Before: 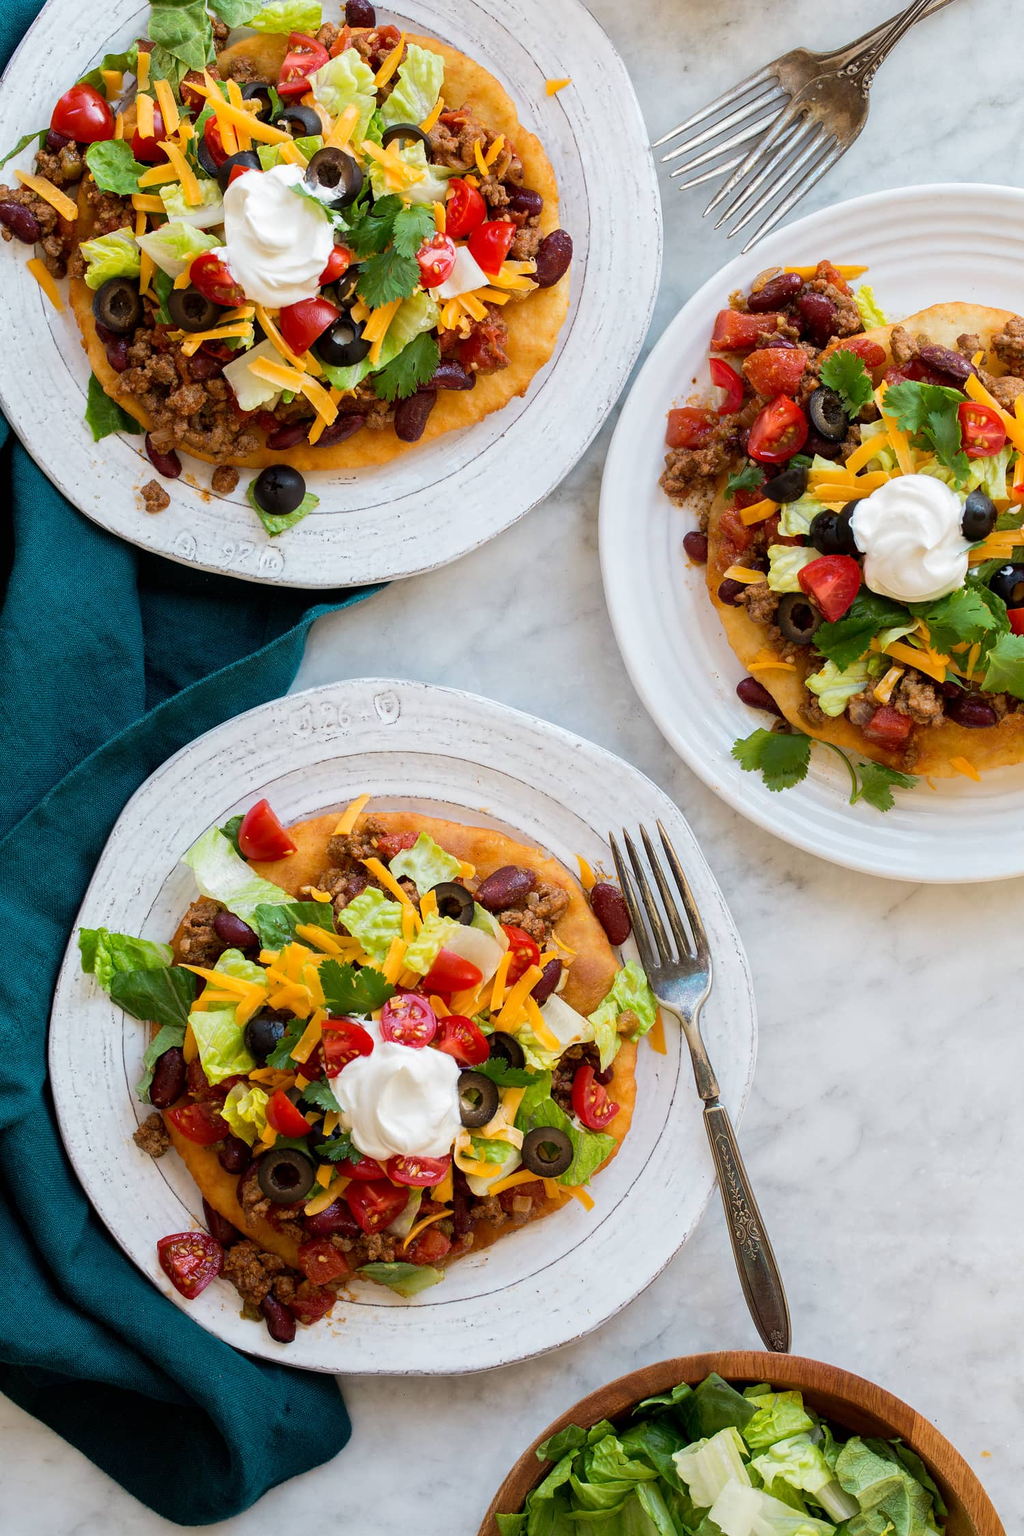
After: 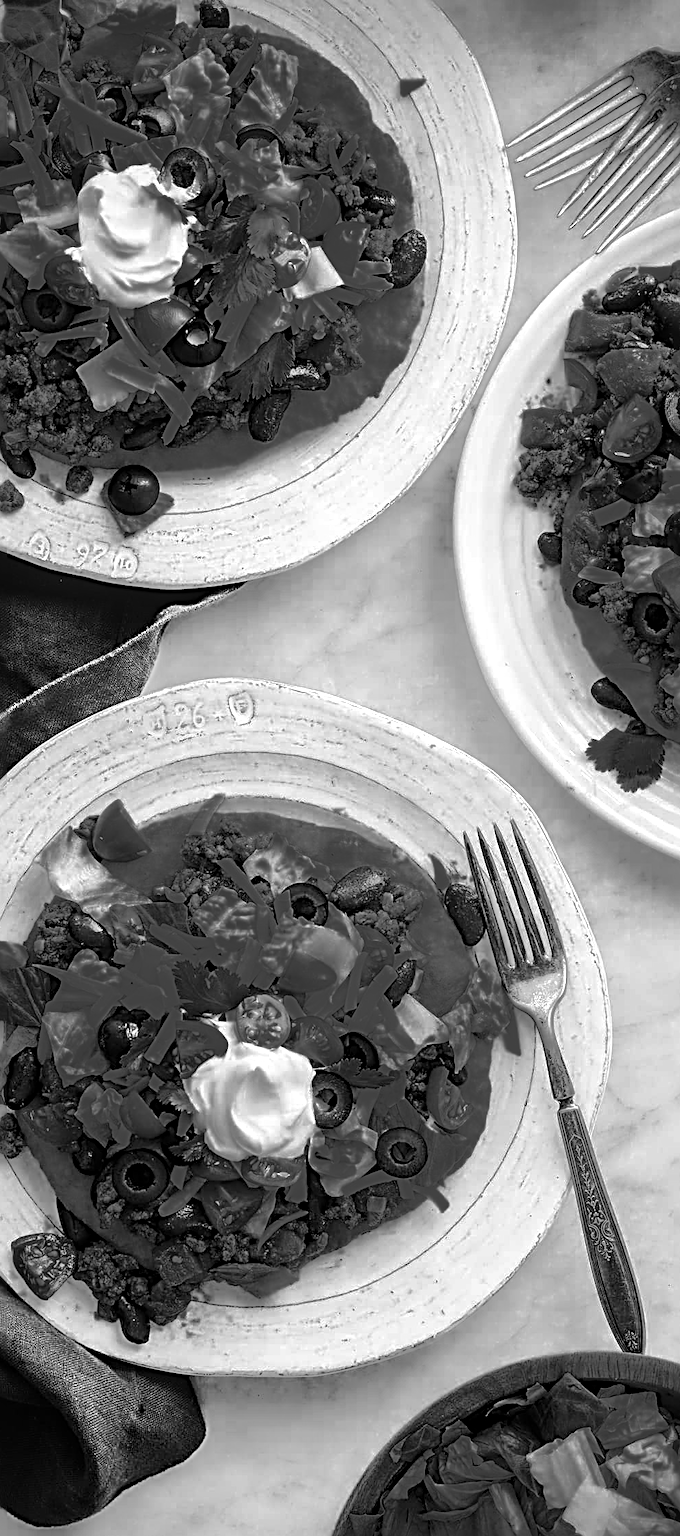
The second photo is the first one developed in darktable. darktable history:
crop and rotate: left 14.326%, right 19.266%
tone equalizer: -8 EV -0.493 EV, -7 EV -0.354 EV, -6 EV -0.084 EV, -5 EV 0.42 EV, -4 EV 0.953 EV, -3 EV 0.799 EV, -2 EV -0.014 EV, -1 EV 0.144 EV, +0 EV -0.026 EV, edges refinement/feathering 500, mask exposure compensation -1.57 EV, preserve details no
exposure: exposure -0.029 EV, compensate exposure bias true, compensate highlight preservation false
color zones: curves: ch0 [(0.287, 0.048) (0.493, 0.484) (0.737, 0.816)]; ch1 [(0, 0) (0.143, 0) (0.286, 0) (0.429, 0) (0.571, 0) (0.714, 0) (0.857, 0)]
vignetting: brightness -0.575, center (-0.036, 0.152)
local contrast: on, module defaults
sharpen: radius 3.739, amount 0.915
